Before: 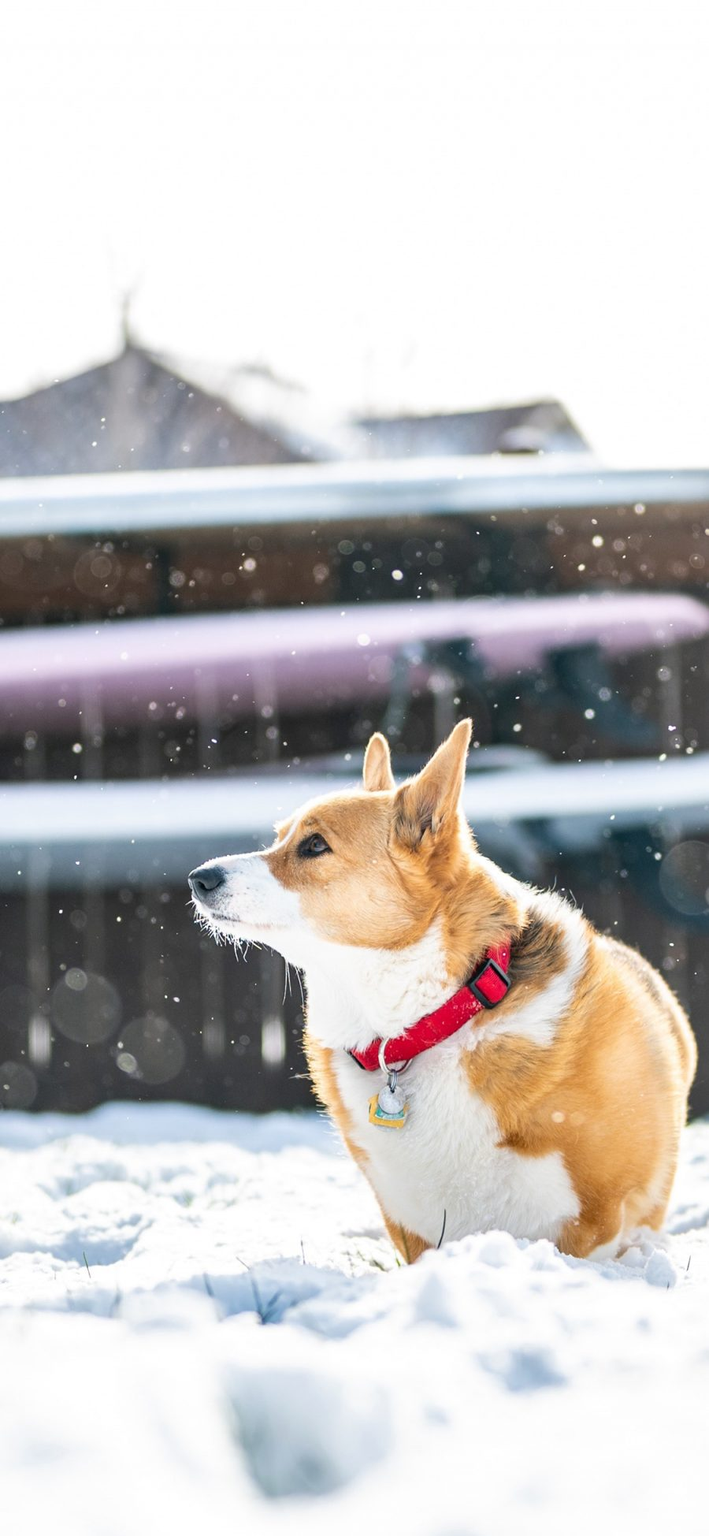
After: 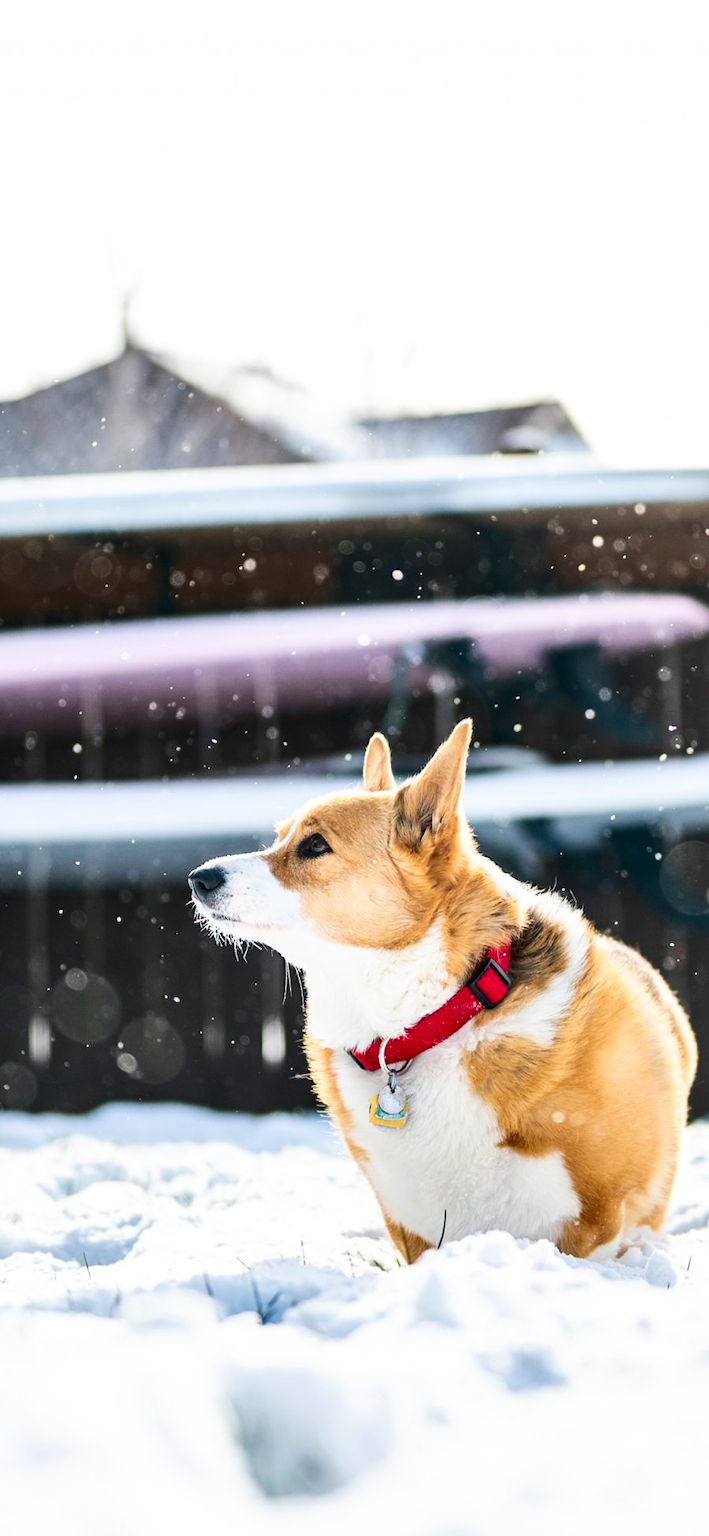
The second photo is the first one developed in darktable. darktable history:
contrast brightness saturation: contrast 0.201, brightness -0.114, saturation 0.1
